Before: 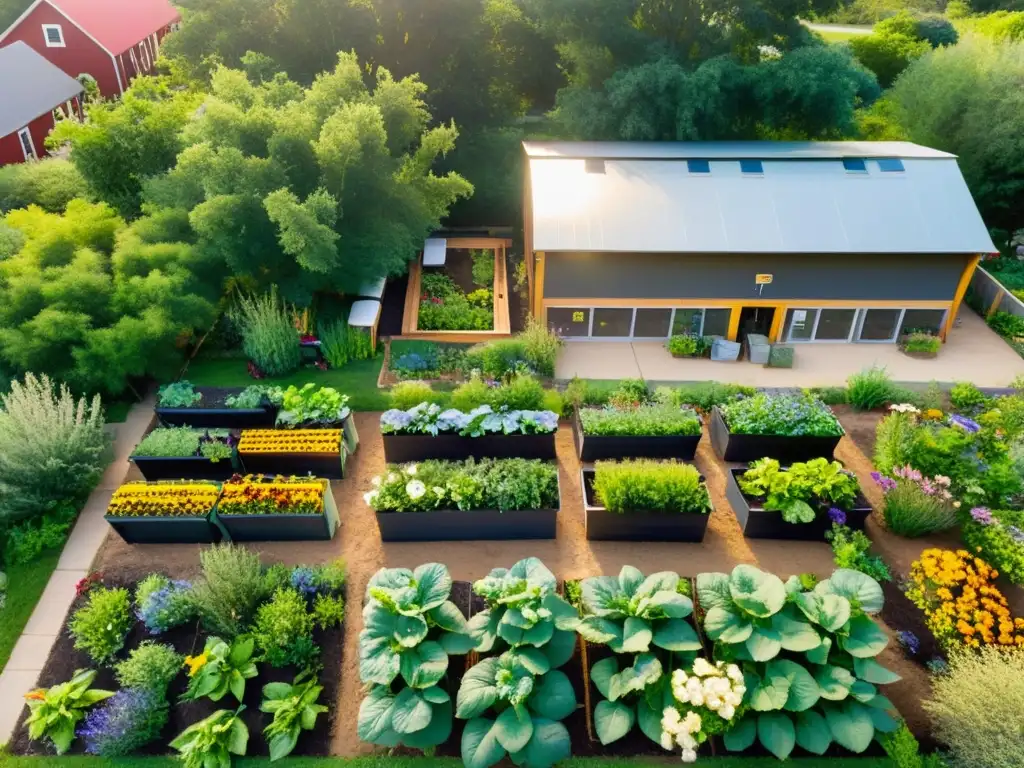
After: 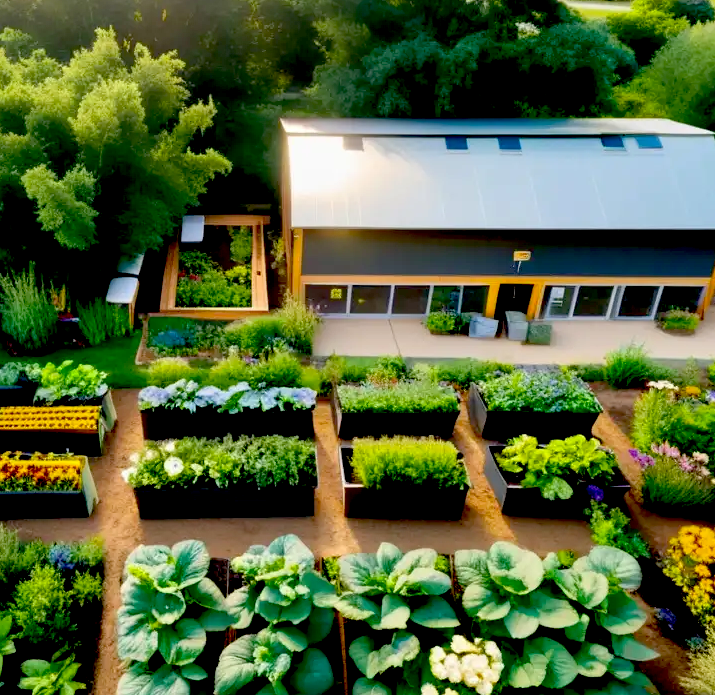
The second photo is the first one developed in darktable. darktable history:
crop and rotate: left 23.696%, top 3.059%, right 6.395%, bottom 6.397%
exposure: black level correction 0.047, exposure 0.013 EV, compensate exposure bias true, compensate highlight preservation false
